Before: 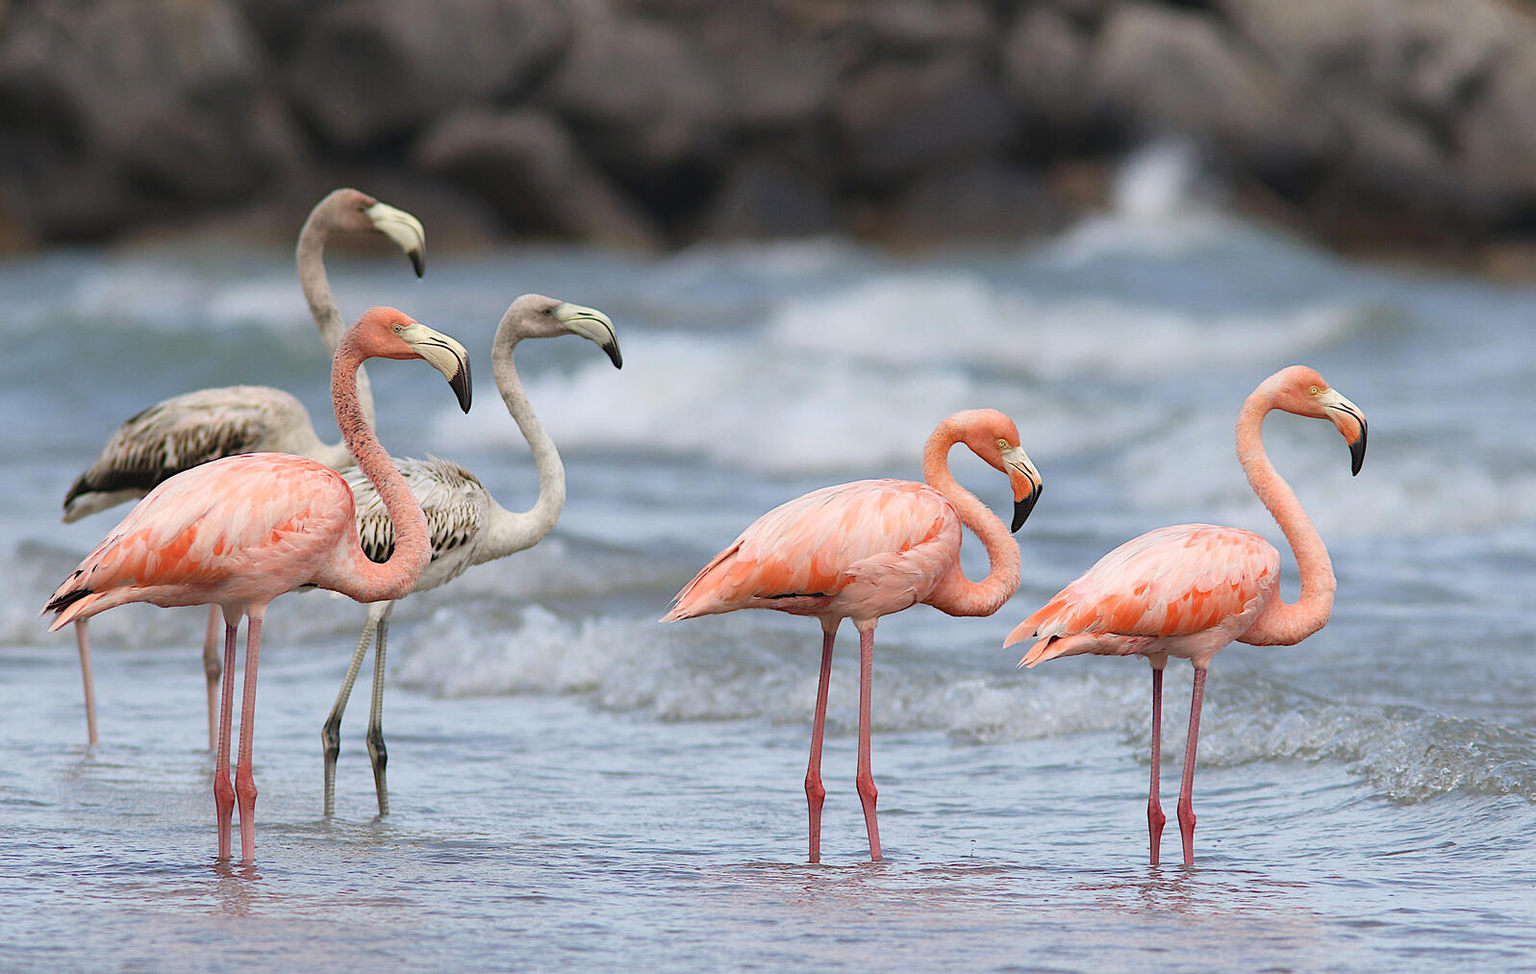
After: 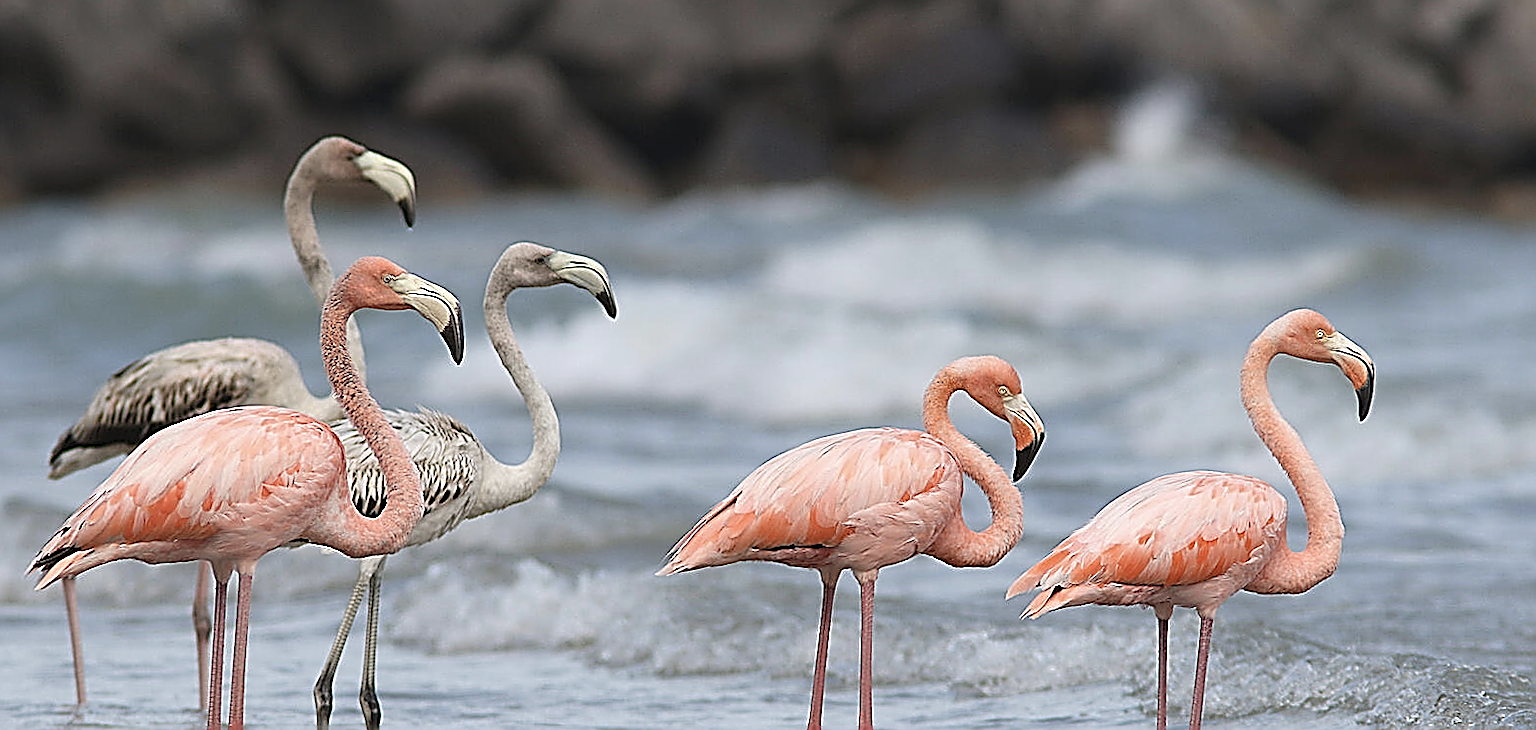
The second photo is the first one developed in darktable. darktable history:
crop: left 0.387%, top 5.469%, bottom 19.809%
rotate and perspective: rotation -0.45°, automatic cropping original format, crop left 0.008, crop right 0.992, crop top 0.012, crop bottom 0.988
color correction: saturation 0.8
sharpen: amount 2
